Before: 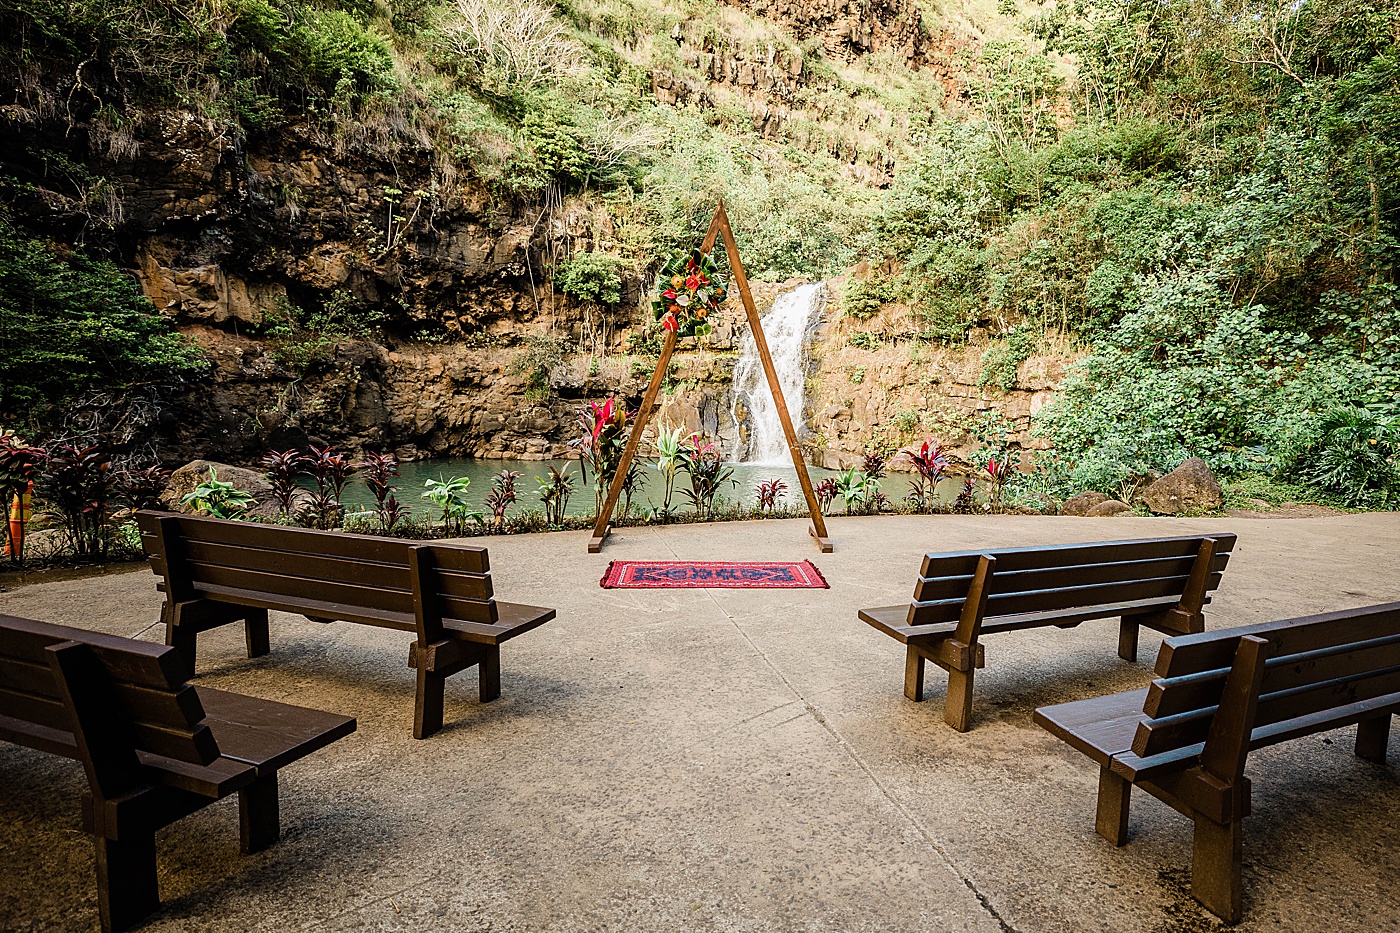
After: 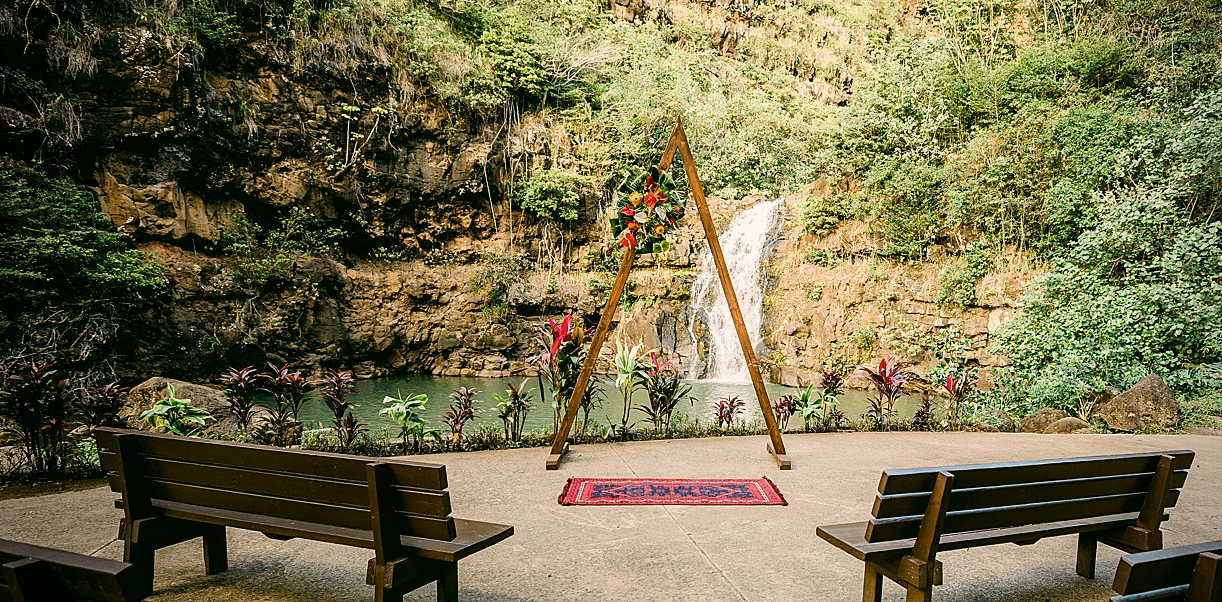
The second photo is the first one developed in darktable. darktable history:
crop: left 3.015%, top 8.969%, right 9.647%, bottom 26.457%
color correction: highlights a* 4.02, highlights b* 4.98, shadows a* -7.55, shadows b* 4.98
vignetting: fall-off radius 60.92%
